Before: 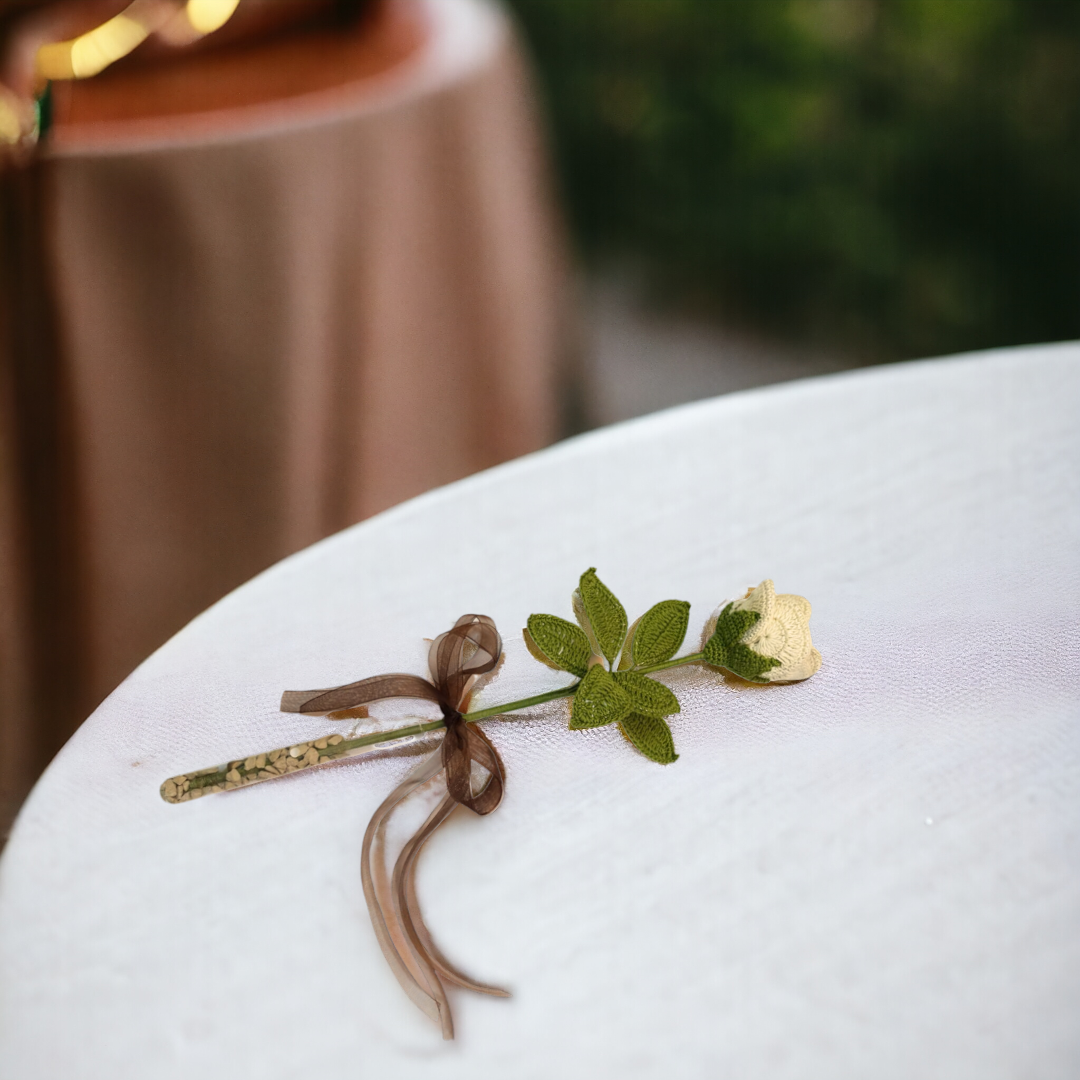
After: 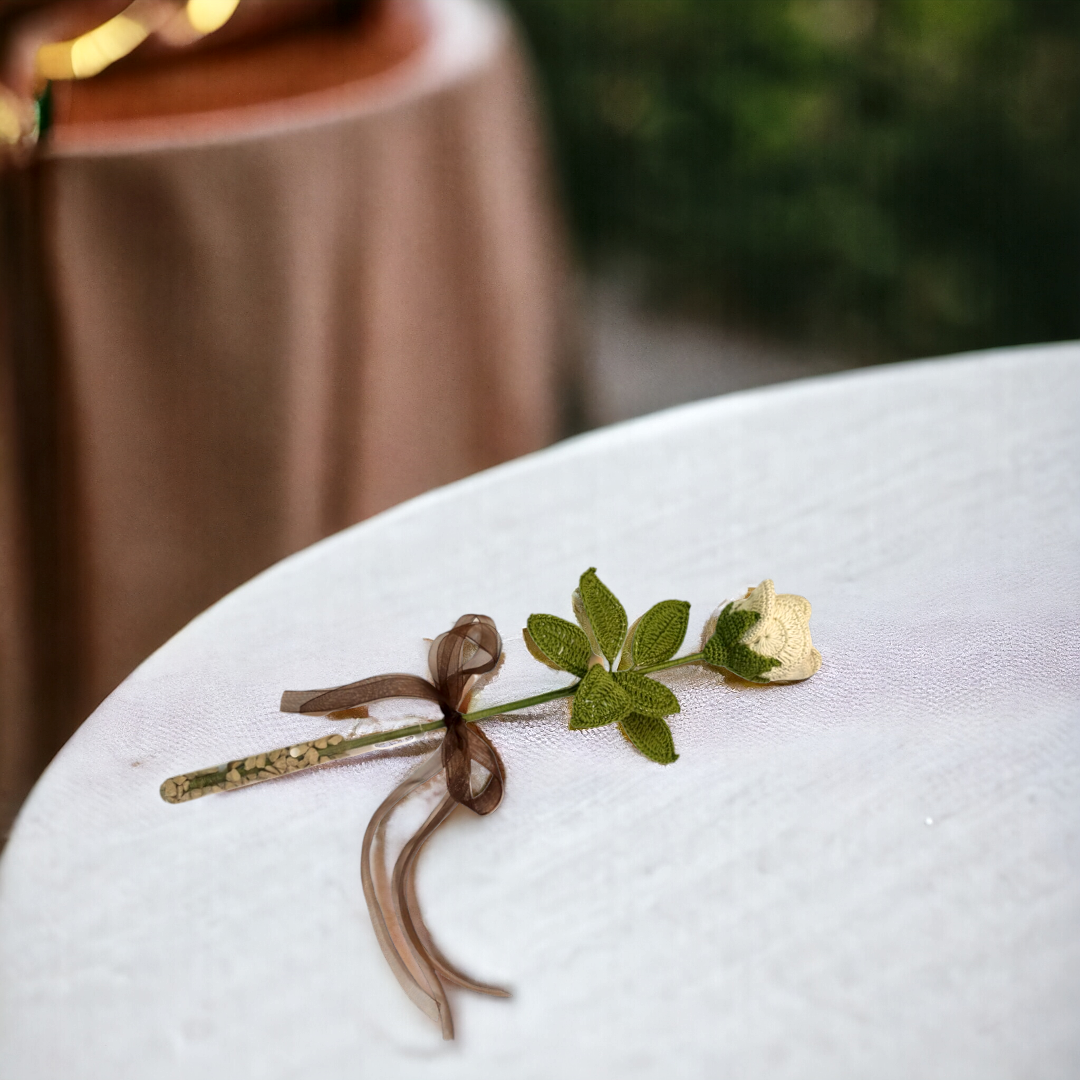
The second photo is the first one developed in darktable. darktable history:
local contrast: mode bilateral grid, contrast 20, coarseness 20, detail 150%, midtone range 0.2
